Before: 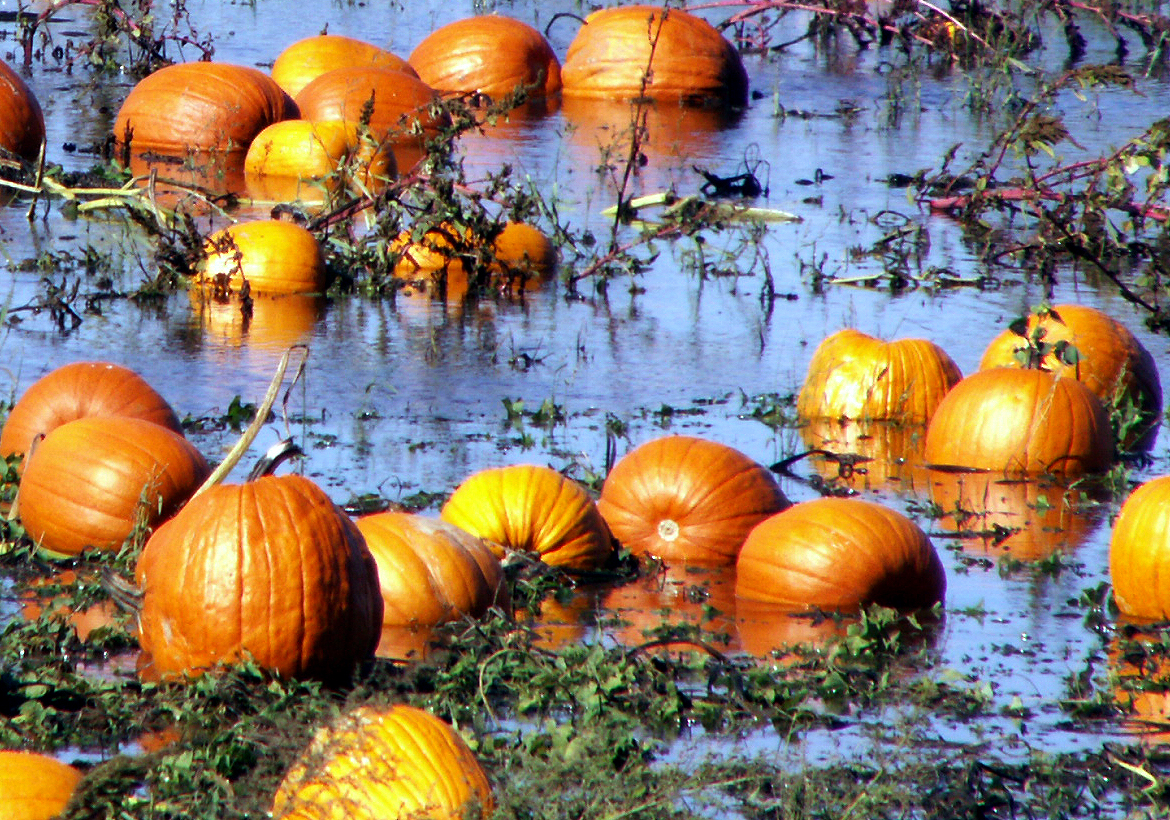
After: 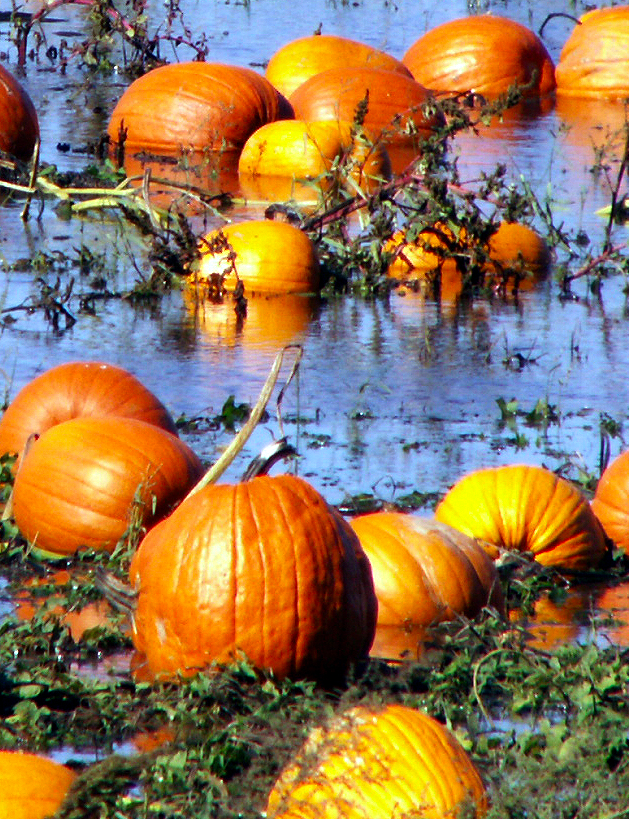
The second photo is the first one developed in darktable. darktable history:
crop: left 0.587%, right 45.588%, bottom 0.086%
contrast brightness saturation: saturation 0.13
tone equalizer: on, module defaults
